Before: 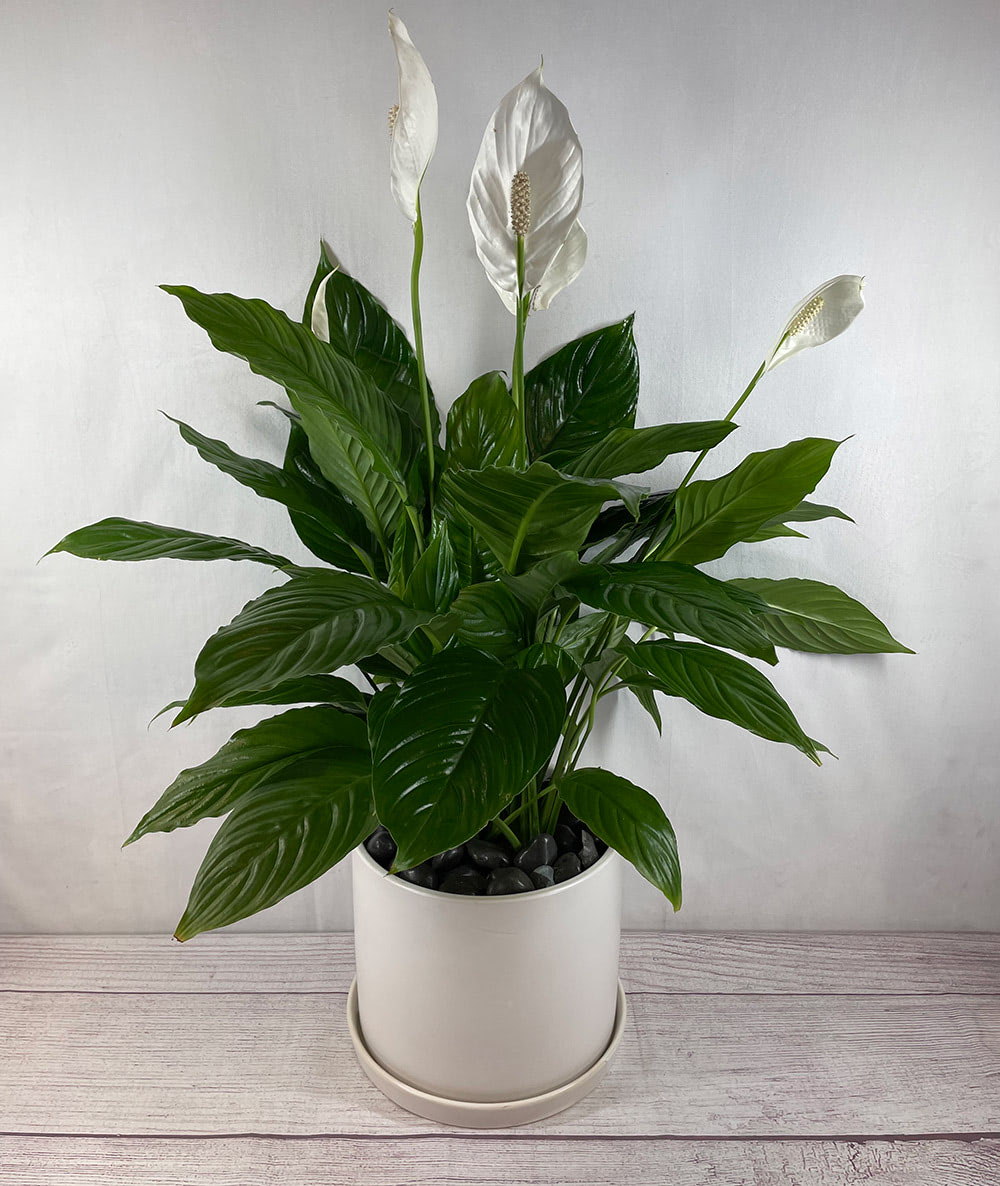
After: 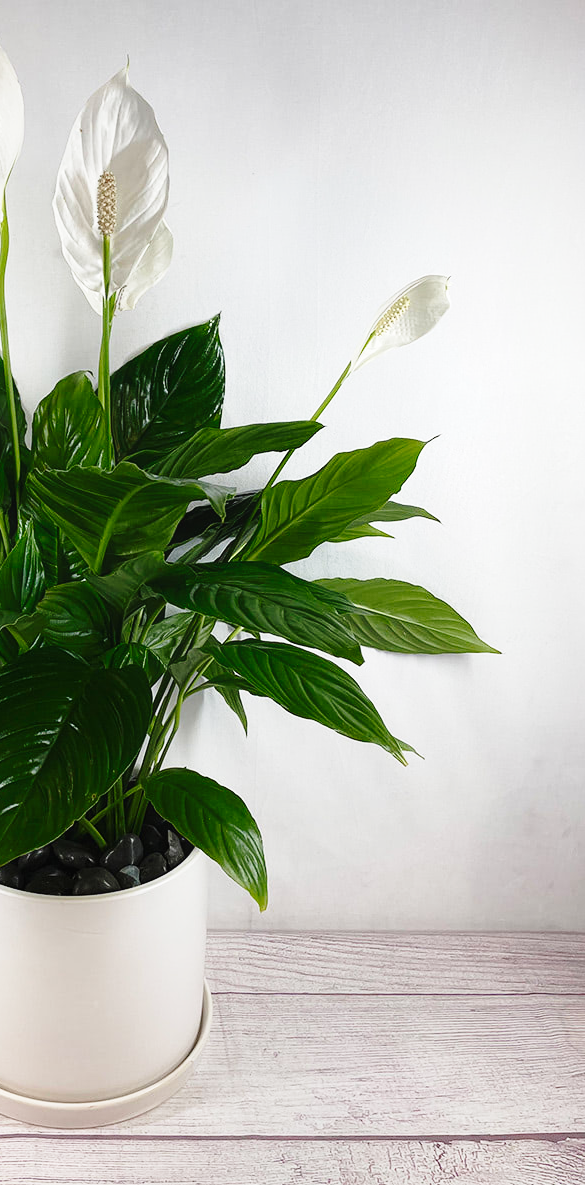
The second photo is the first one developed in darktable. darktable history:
base curve: curves: ch0 [(0, 0) (0.028, 0.03) (0.121, 0.232) (0.46, 0.748) (0.859, 0.968) (1, 1)], preserve colors none
contrast equalizer: y [[0.5, 0.486, 0.447, 0.446, 0.489, 0.5], [0.5 ×6], [0.5 ×6], [0 ×6], [0 ×6]]
crop: left 41.402%
